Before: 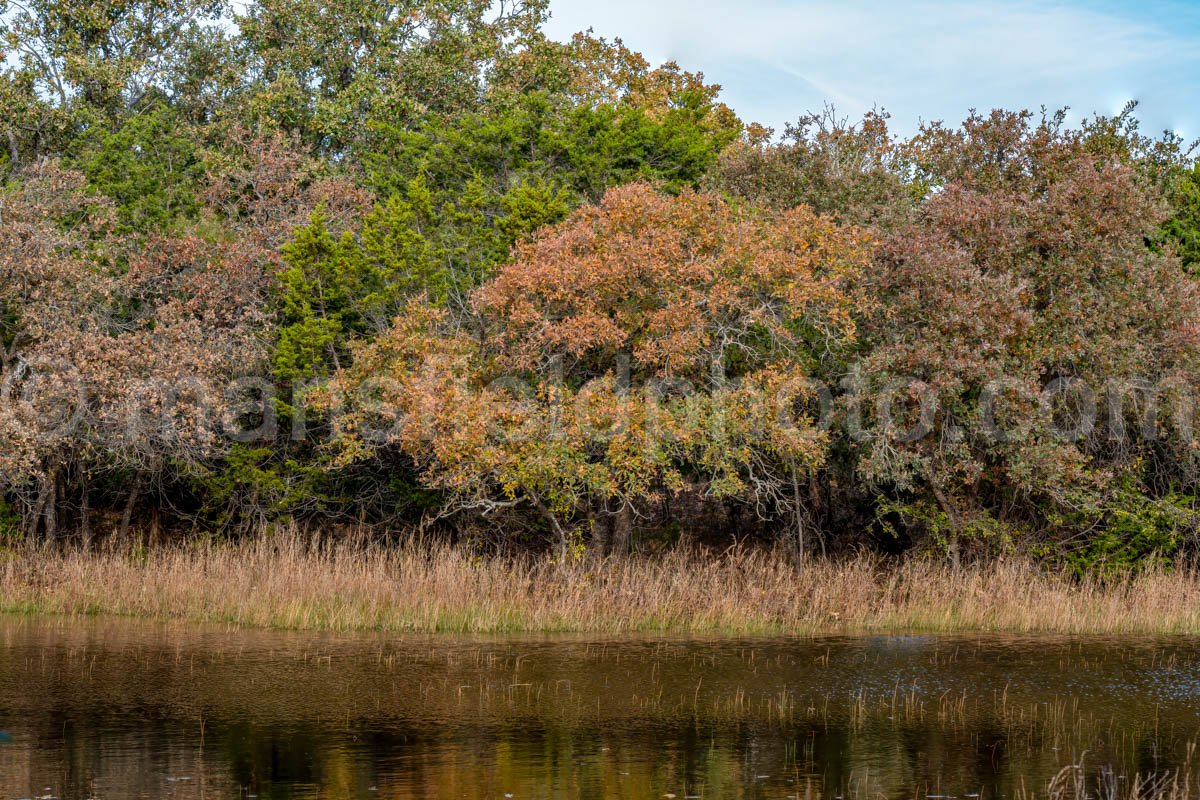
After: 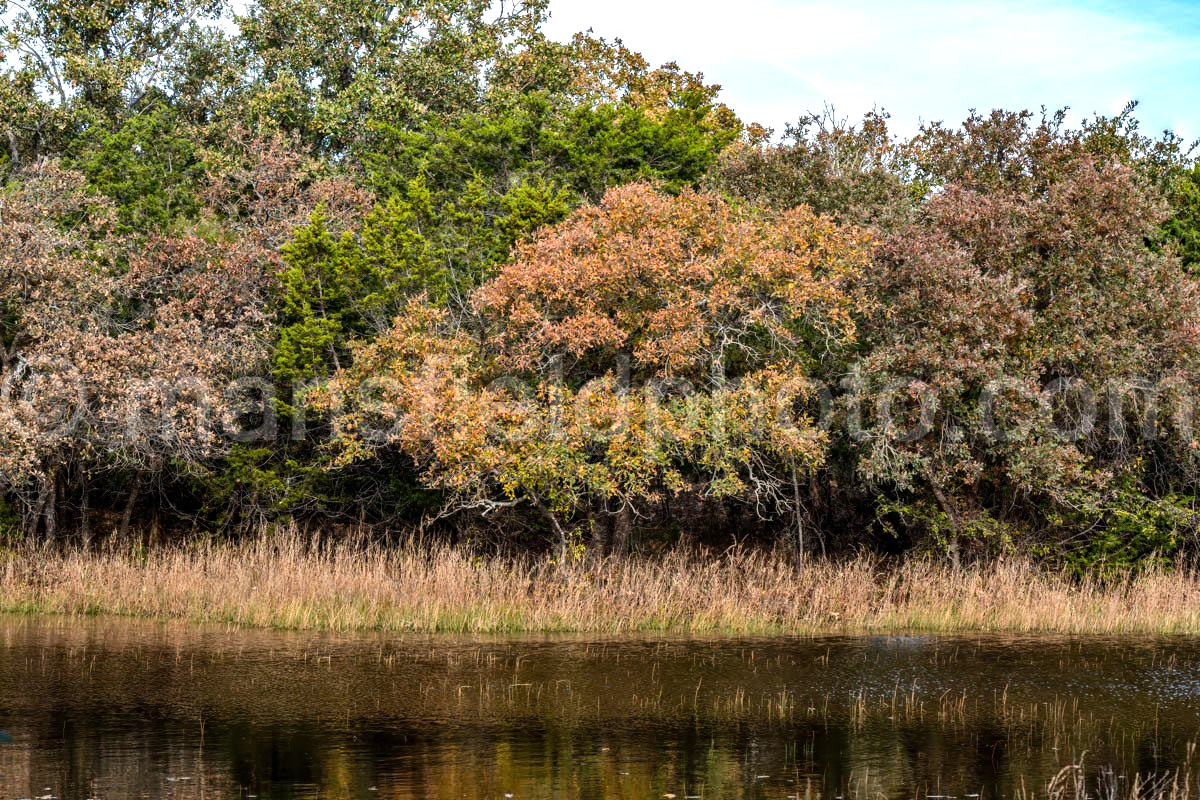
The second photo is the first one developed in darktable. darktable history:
shadows and highlights: shadows 37.27, highlights -28.18, soften with gaussian
tone equalizer: -8 EV -0.75 EV, -7 EV -0.7 EV, -6 EV -0.6 EV, -5 EV -0.4 EV, -3 EV 0.4 EV, -2 EV 0.6 EV, -1 EV 0.7 EV, +0 EV 0.75 EV, edges refinement/feathering 500, mask exposure compensation -1.57 EV, preserve details no
